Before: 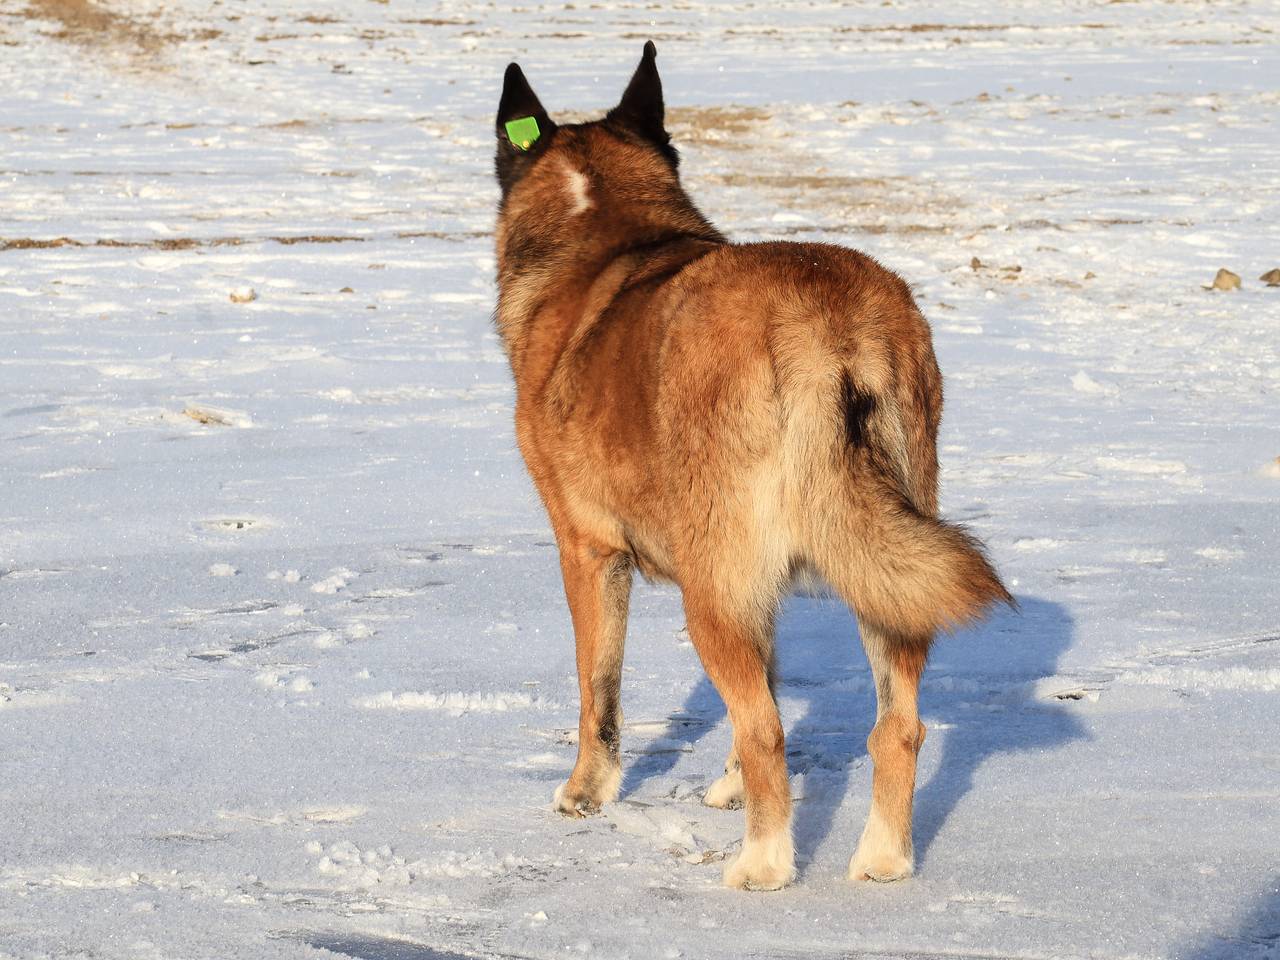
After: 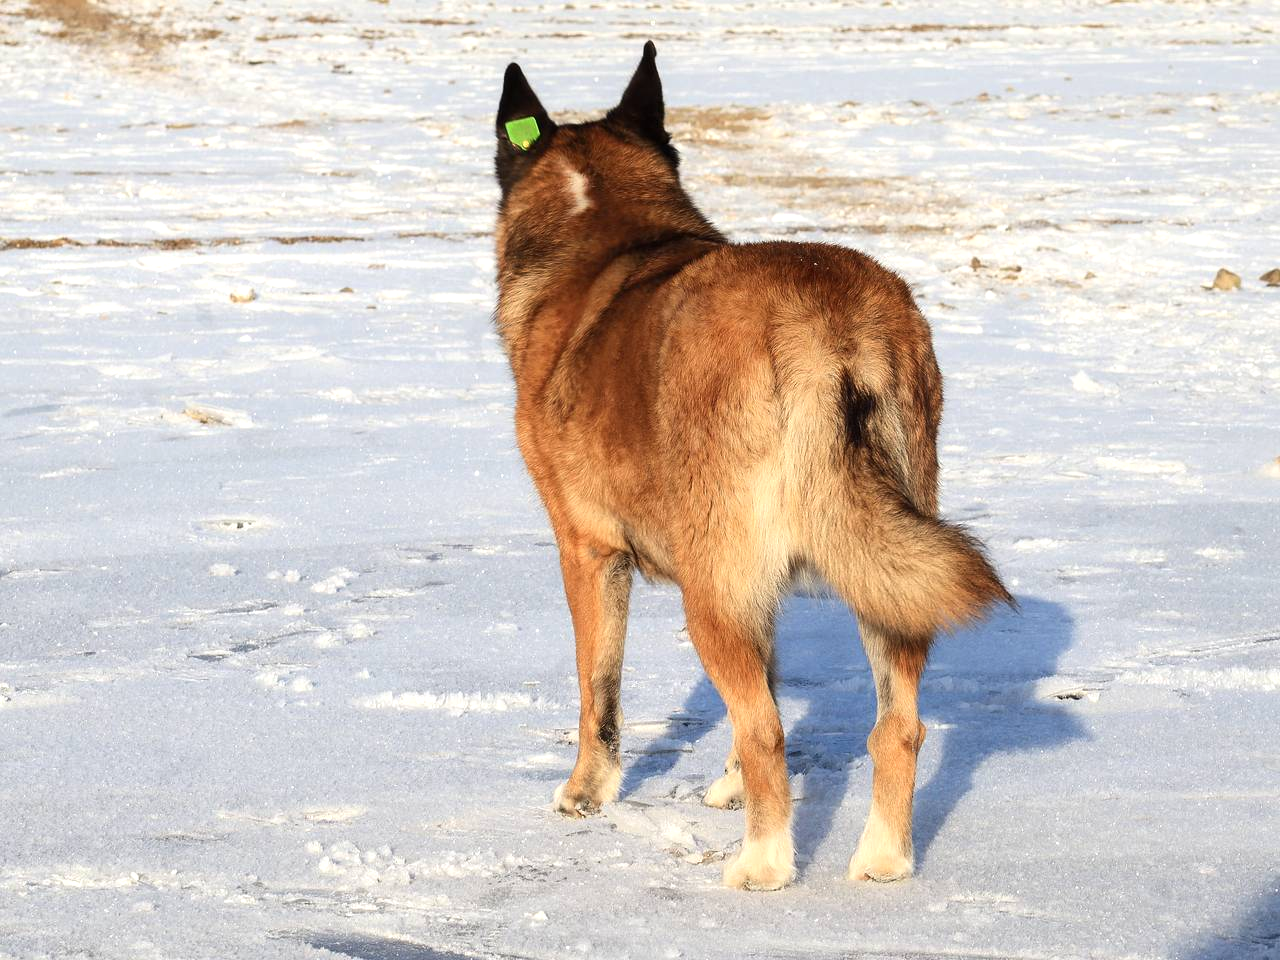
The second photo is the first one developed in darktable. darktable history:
tone equalizer: -8 EV 0 EV, -7 EV 0.001 EV, -6 EV -0.005 EV, -5 EV -0.014 EV, -4 EV -0.086 EV, -3 EV -0.199 EV, -2 EV -0.245 EV, -1 EV 0.116 EV, +0 EV 0.29 EV
